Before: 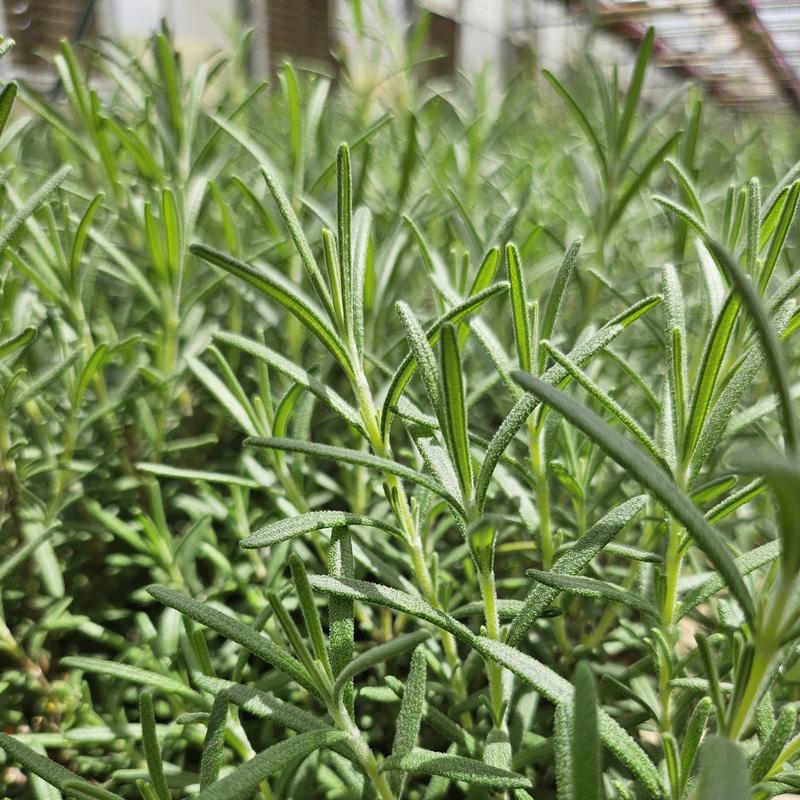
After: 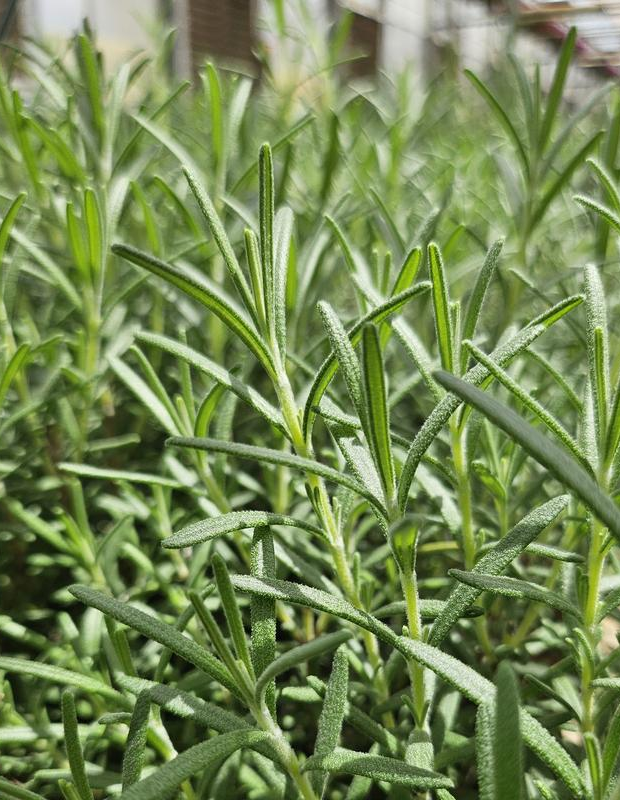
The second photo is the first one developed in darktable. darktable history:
crop: left 9.847%, right 12.647%
